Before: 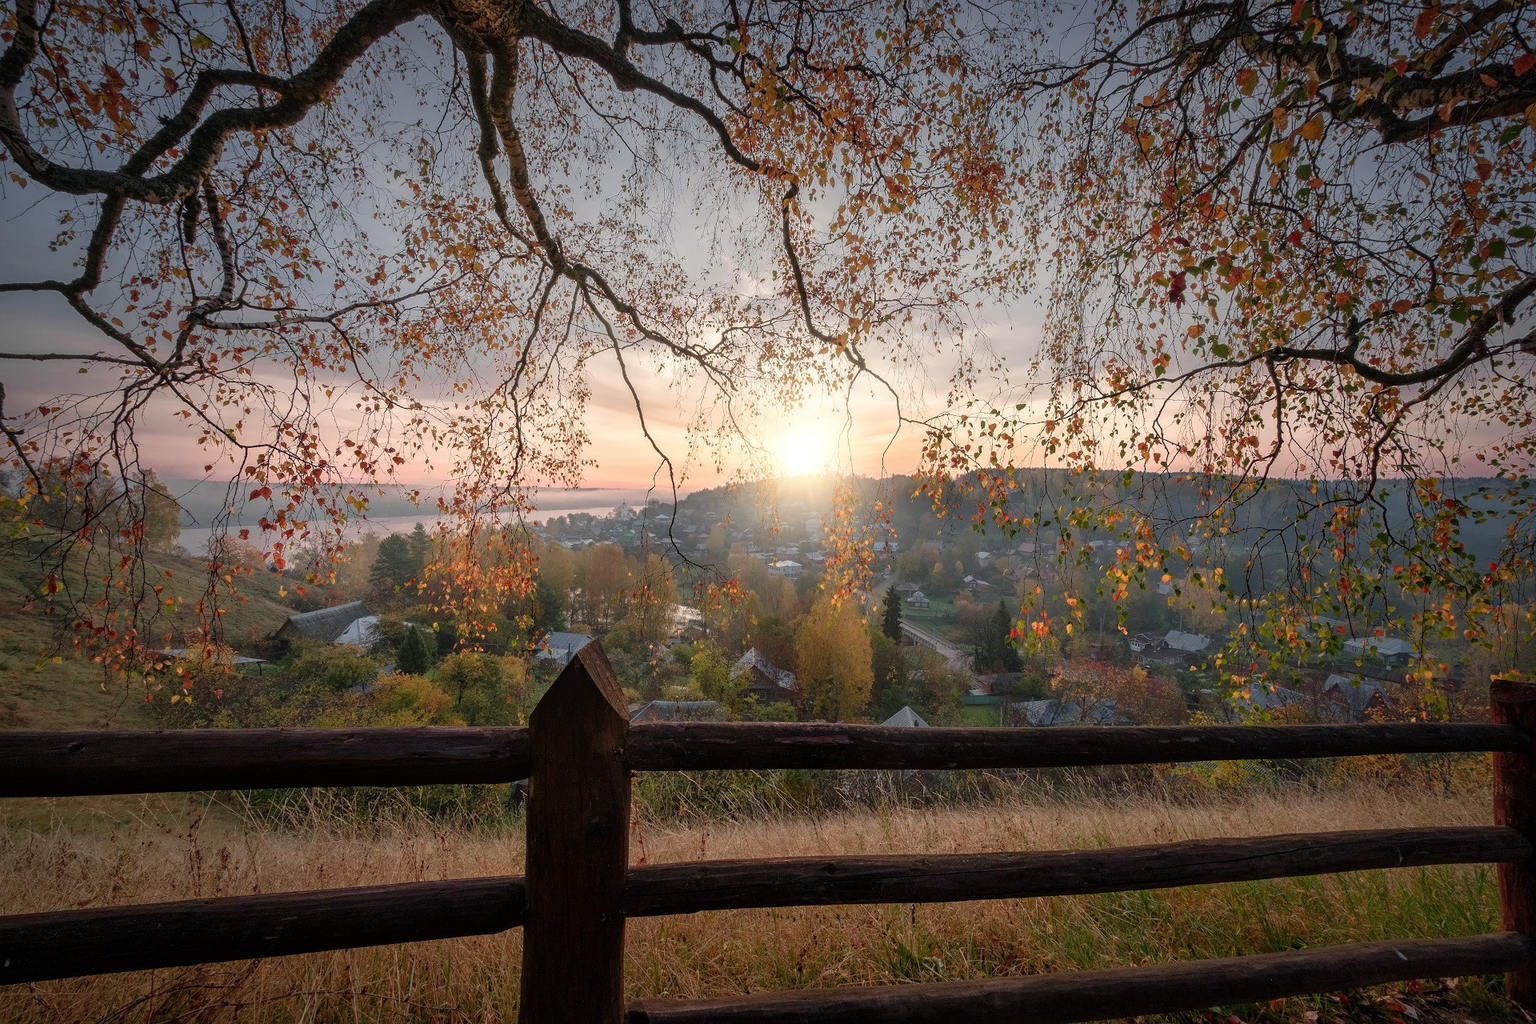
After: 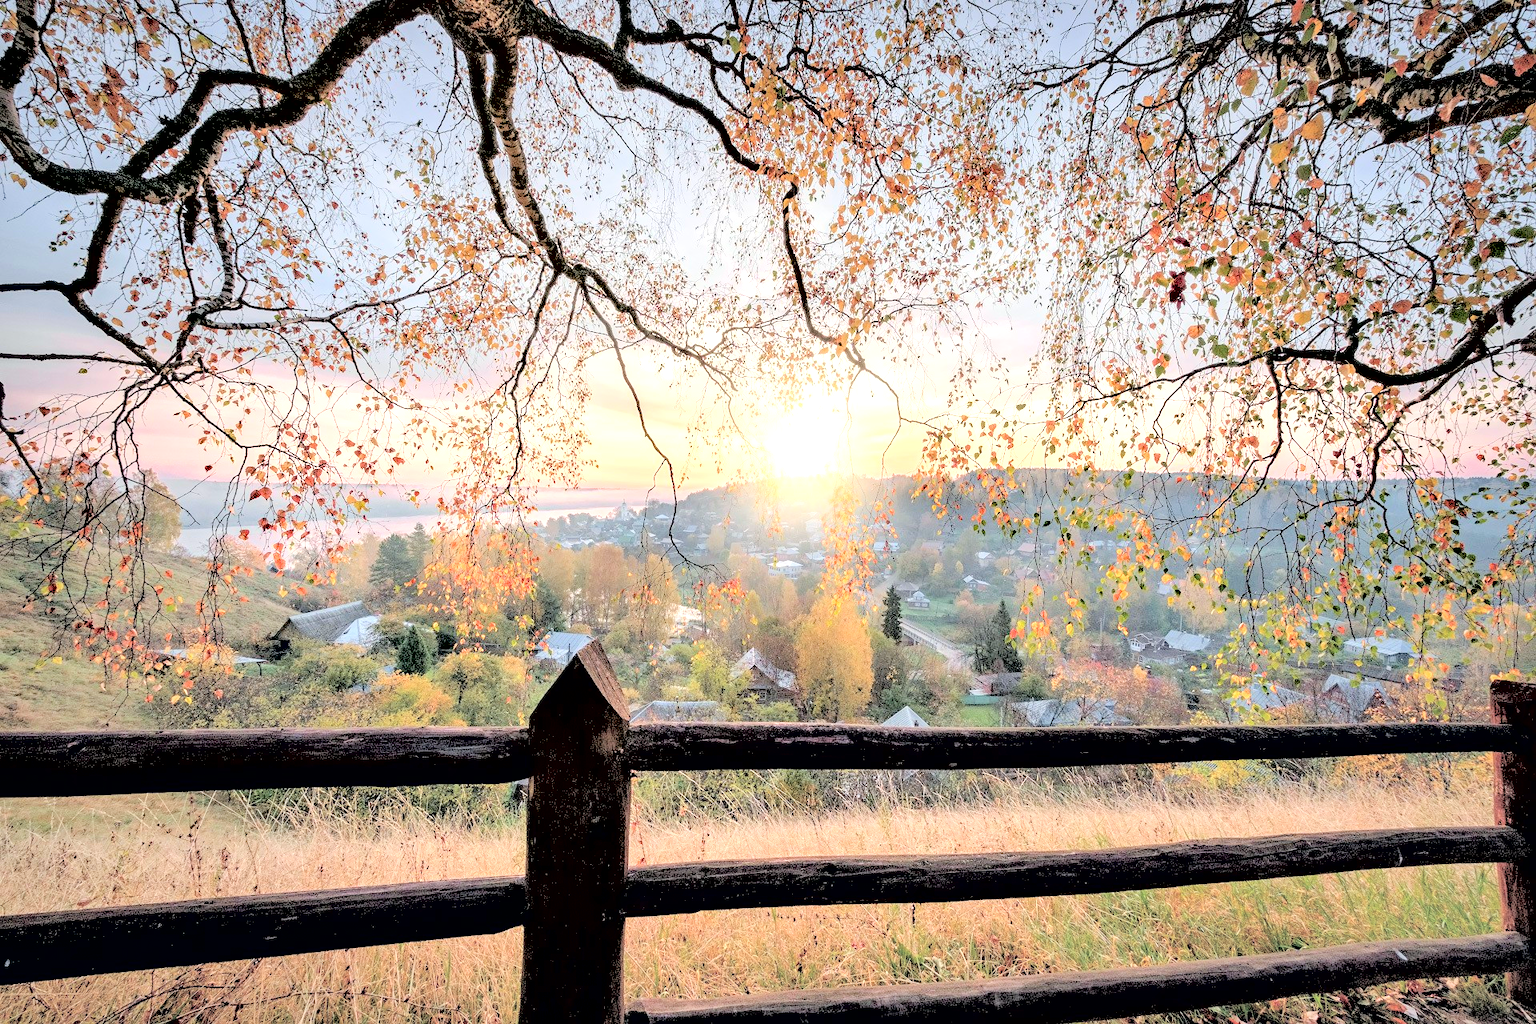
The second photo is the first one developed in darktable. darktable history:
haze removal: compatibility mode true, adaptive false
contrast equalizer: octaves 7, y [[0.627 ×6], [0.563 ×6], [0 ×6], [0 ×6], [0 ×6]]
contrast brightness saturation: brightness 1
exposure: exposure 0.493 EV, compensate highlight preservation false
